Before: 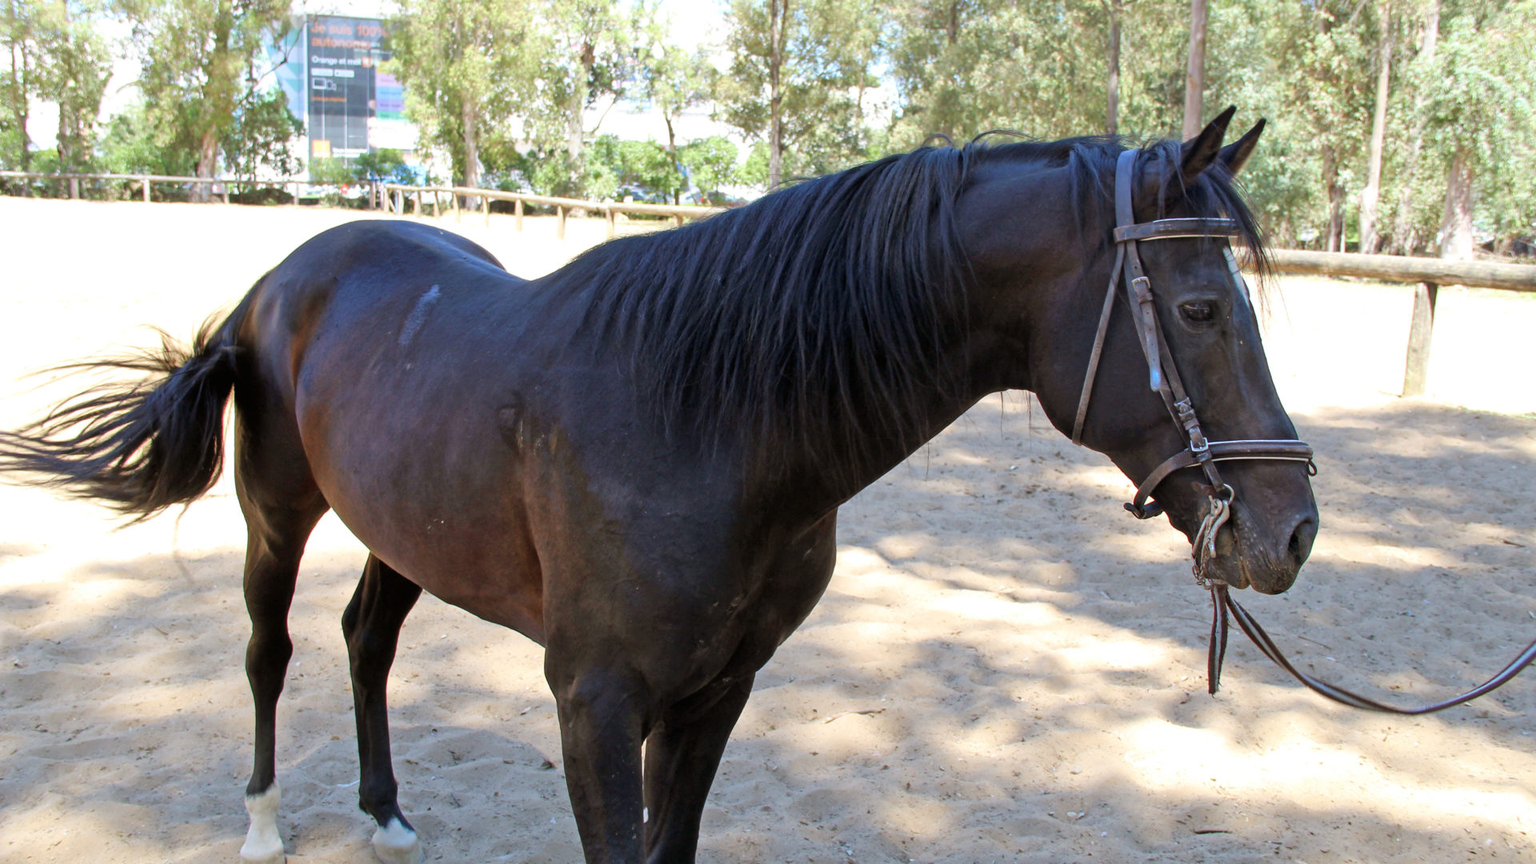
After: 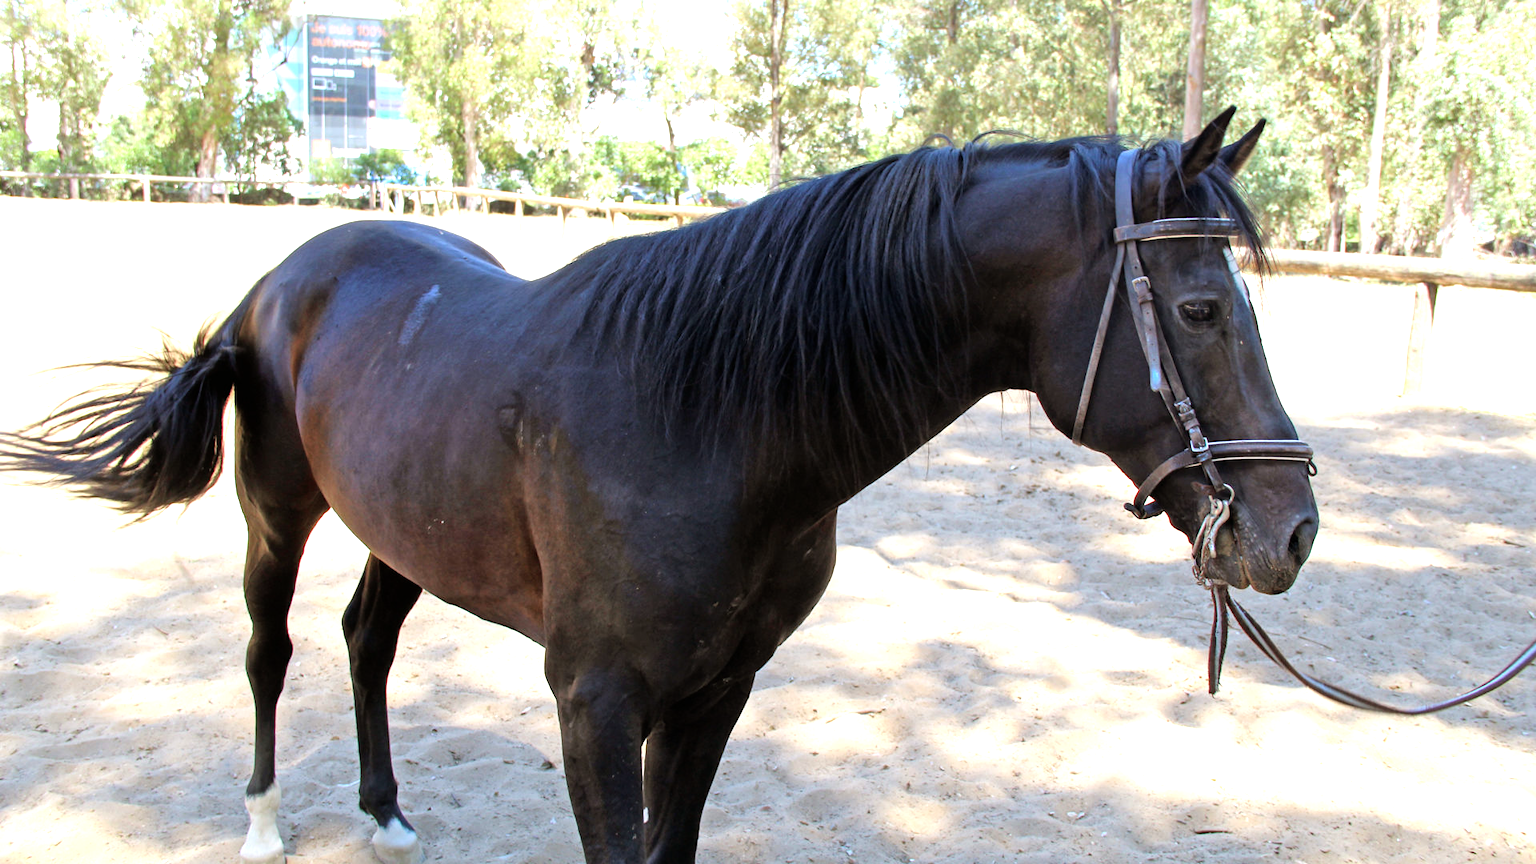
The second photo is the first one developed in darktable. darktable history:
tone equalizer: -8 EV -0.784 EV, -7 EV -0.671 EV, -6 EV -0.561 EV, -5 EV -0.369 EV, -3 EV 0.394 EV, -2 EV 0.6 EV, -1 EV 0.687 EV, +0 EV 0.744 EV
